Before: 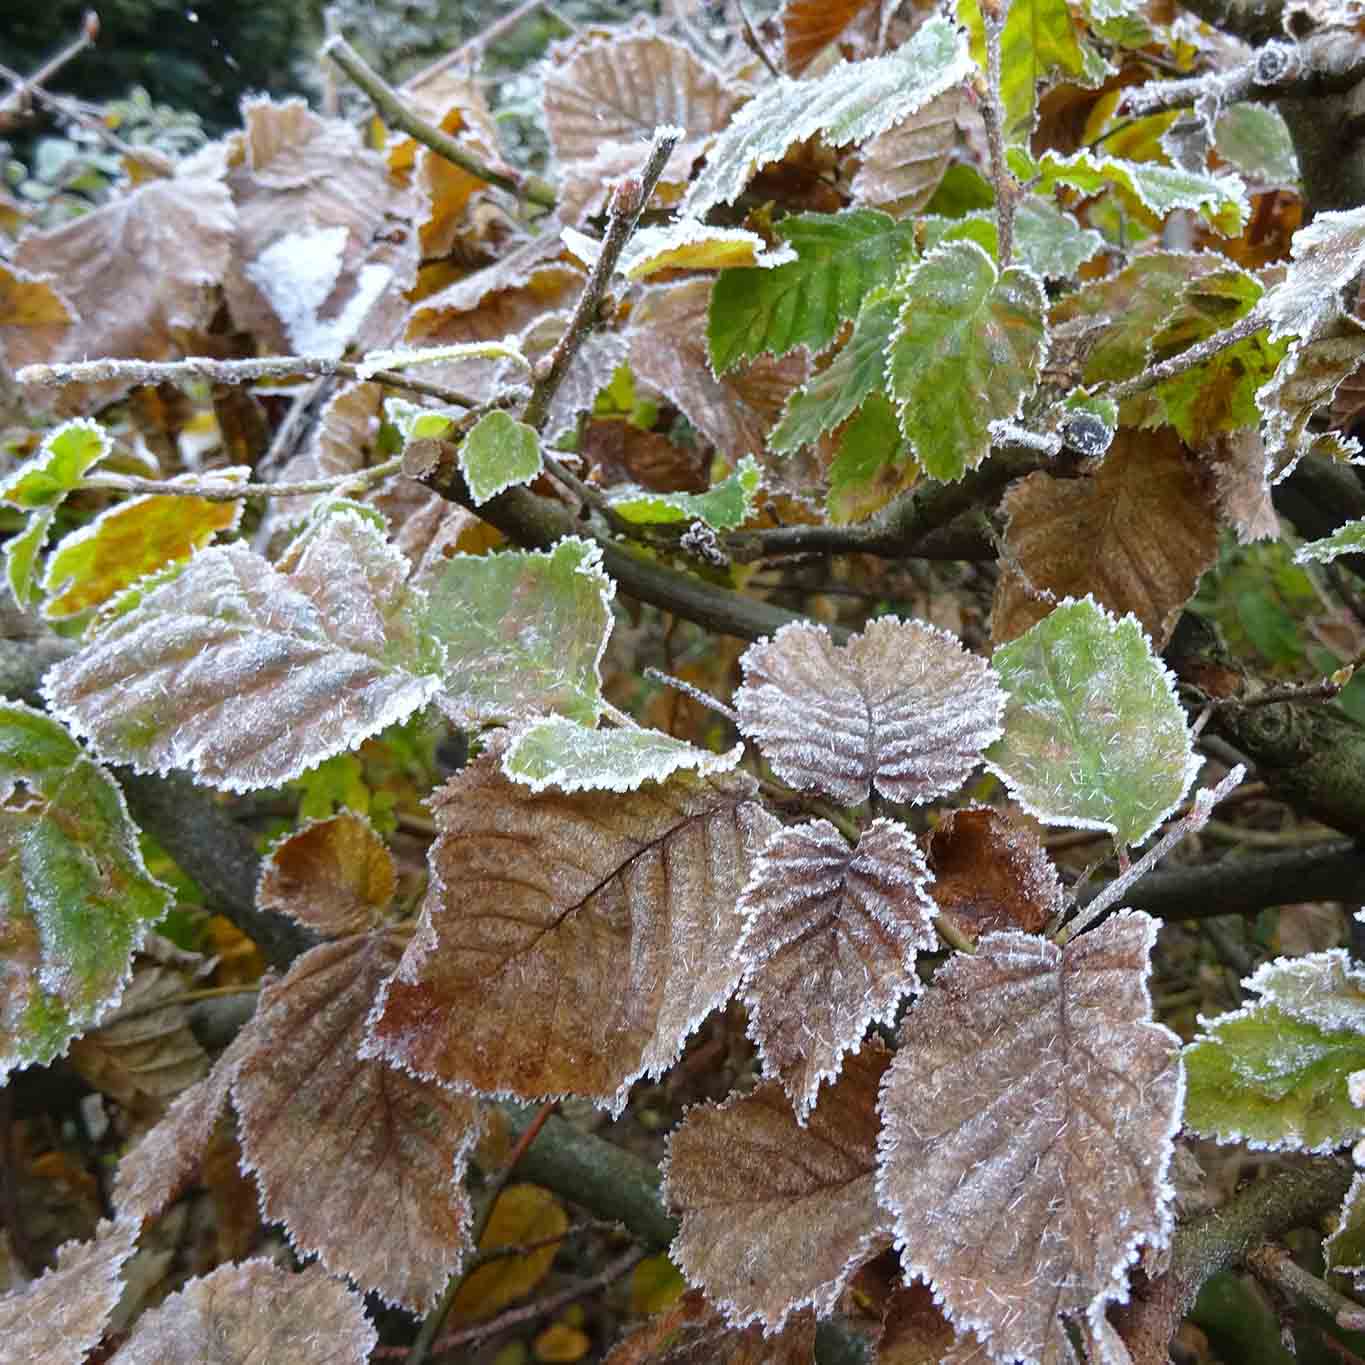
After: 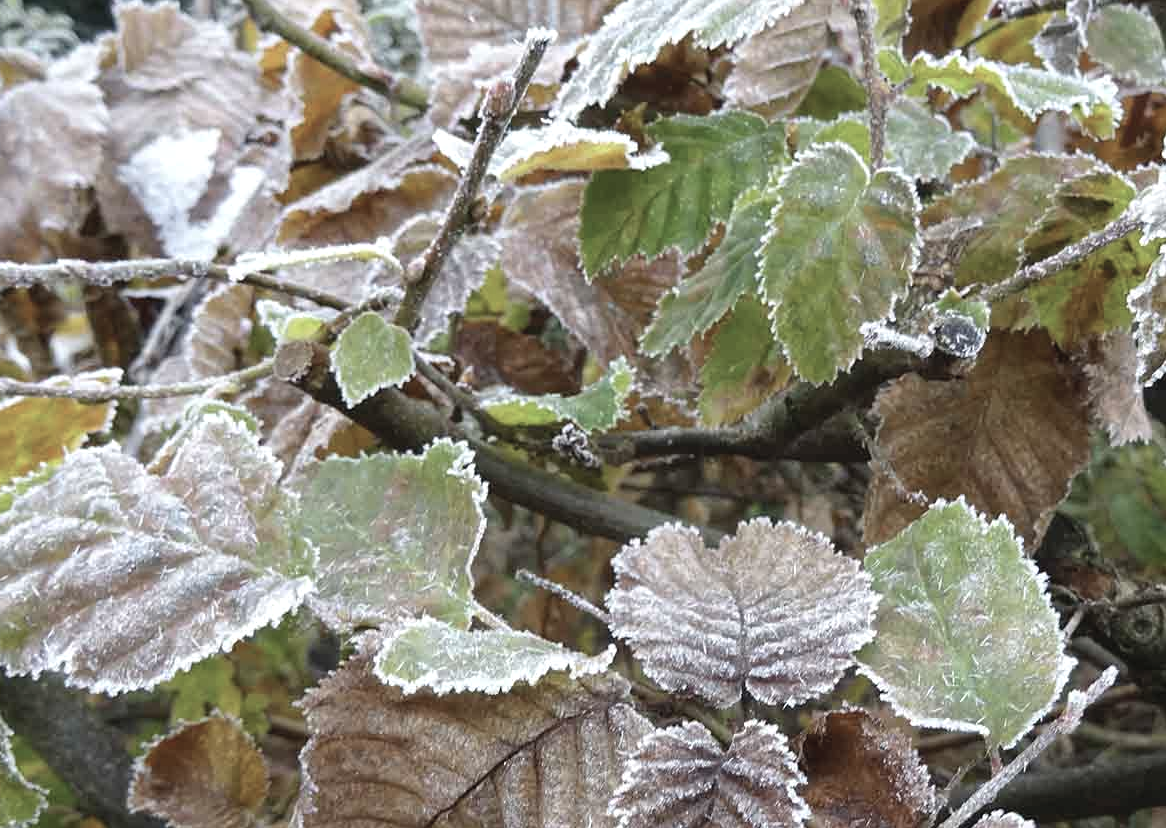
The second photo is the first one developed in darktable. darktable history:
crop and rotate: left 9.45%, top 7.186%, right 5.063%, bottom 32.088%
contrast brightness saturation: contrast -0.052, saturation -0.415
exposure: exposure 0.203 EV, compensate highlight preservation false
